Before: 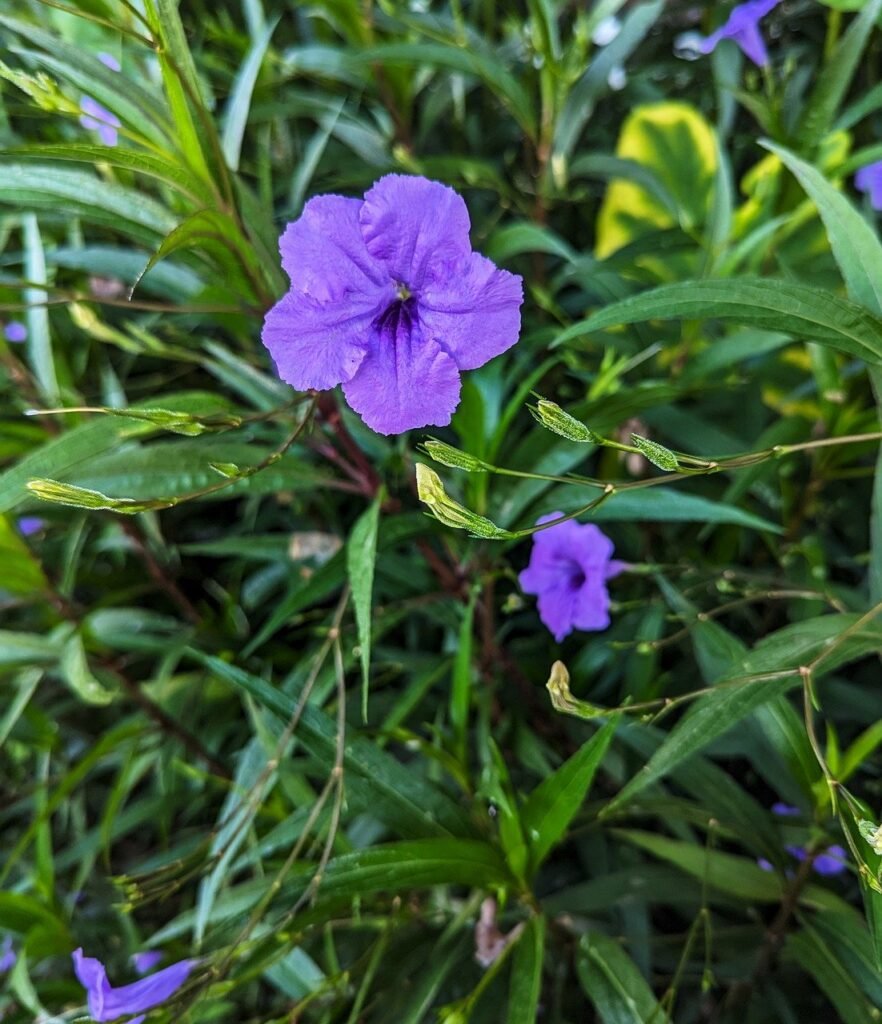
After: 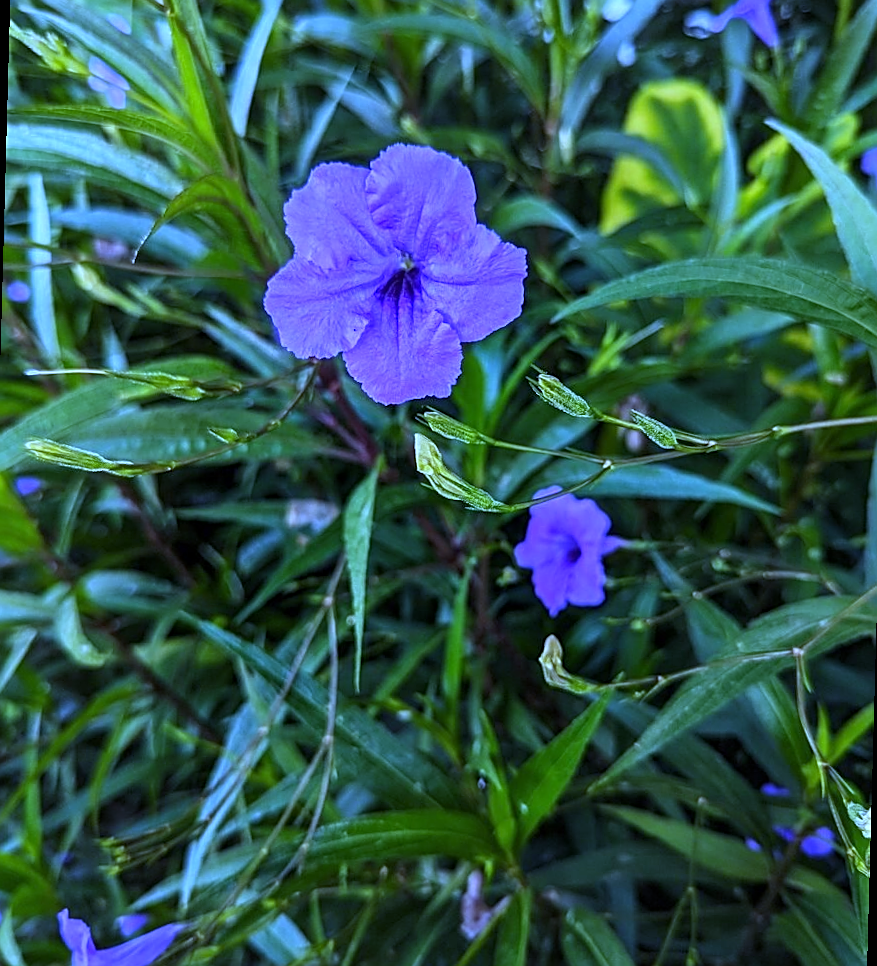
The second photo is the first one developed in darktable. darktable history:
white balance: red 0.766, blue 1.537
rotate and perspective: rotation 1.57°, crop left 0.018, crop right 0.982, crop top 0.039, crop bottom 0.961
sharpen: on, module defaults
